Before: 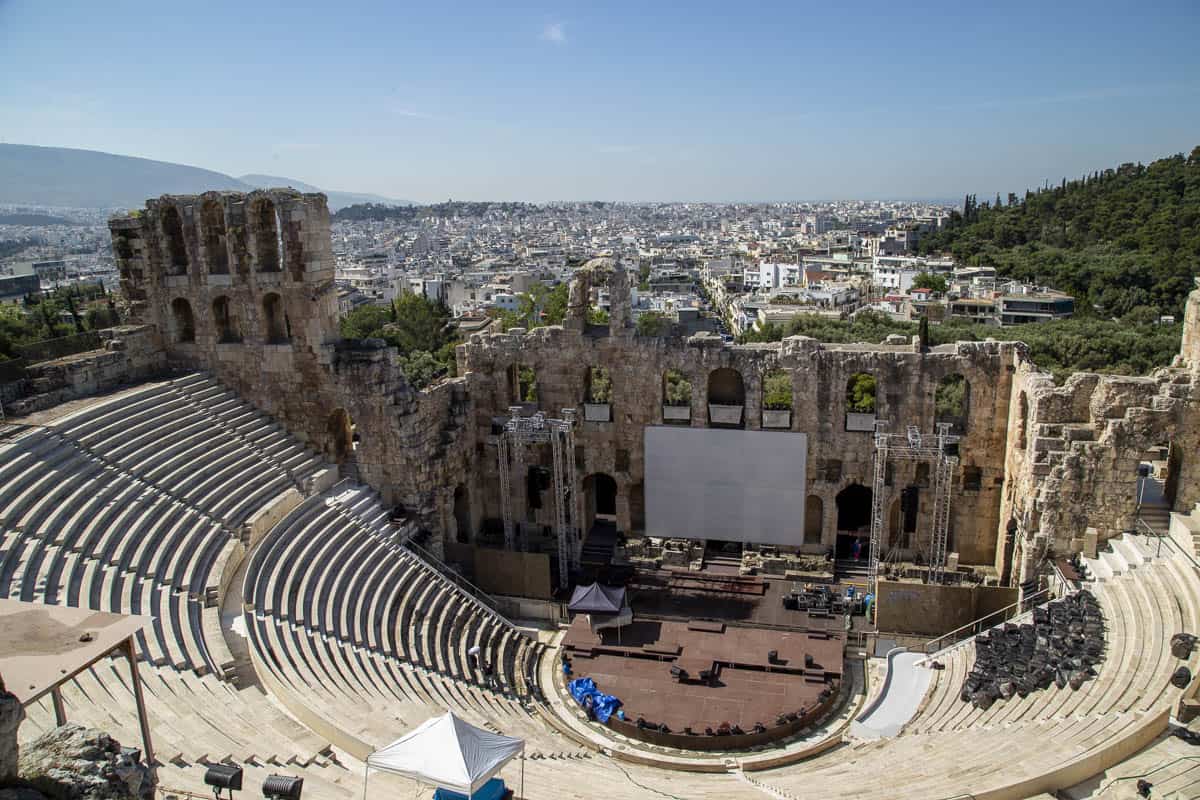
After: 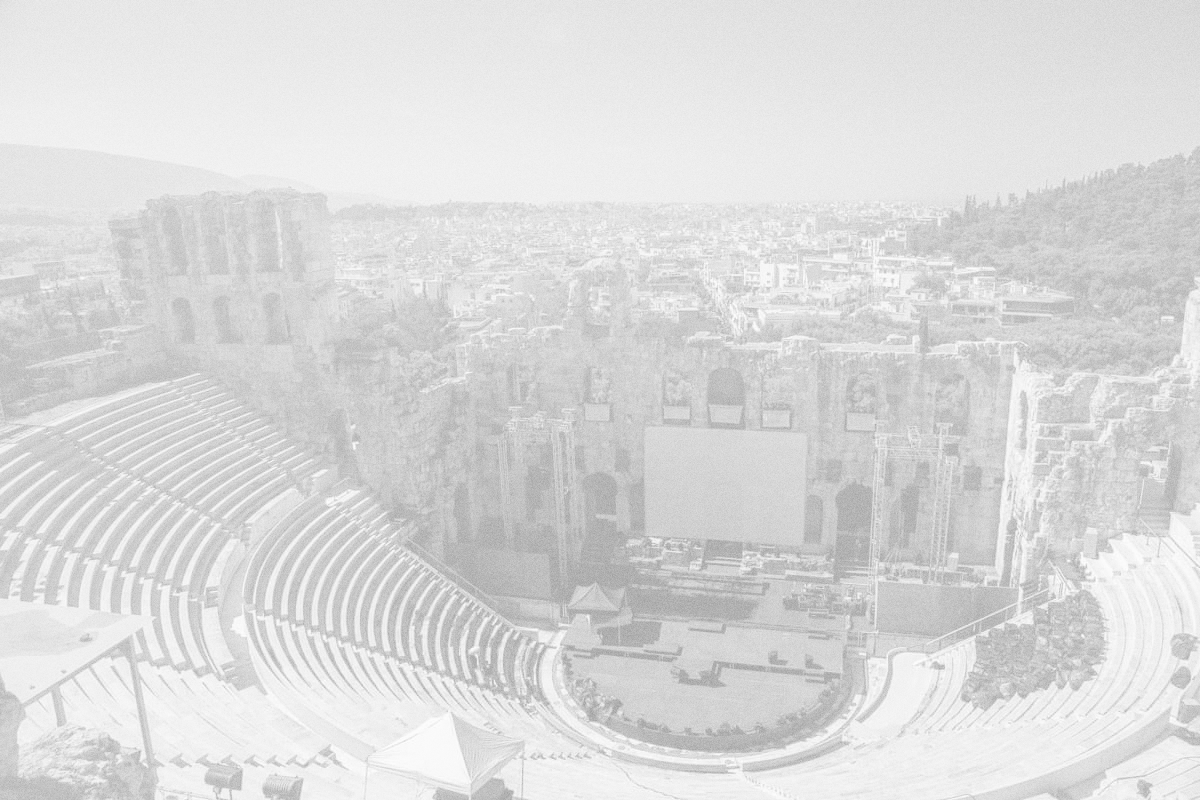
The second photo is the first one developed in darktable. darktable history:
monochrome: a -6.99, b 35.61, size 1.4
bloom: size 70%, threshold 25%, strength 70%
grain: coarseness 0.09 ISO
